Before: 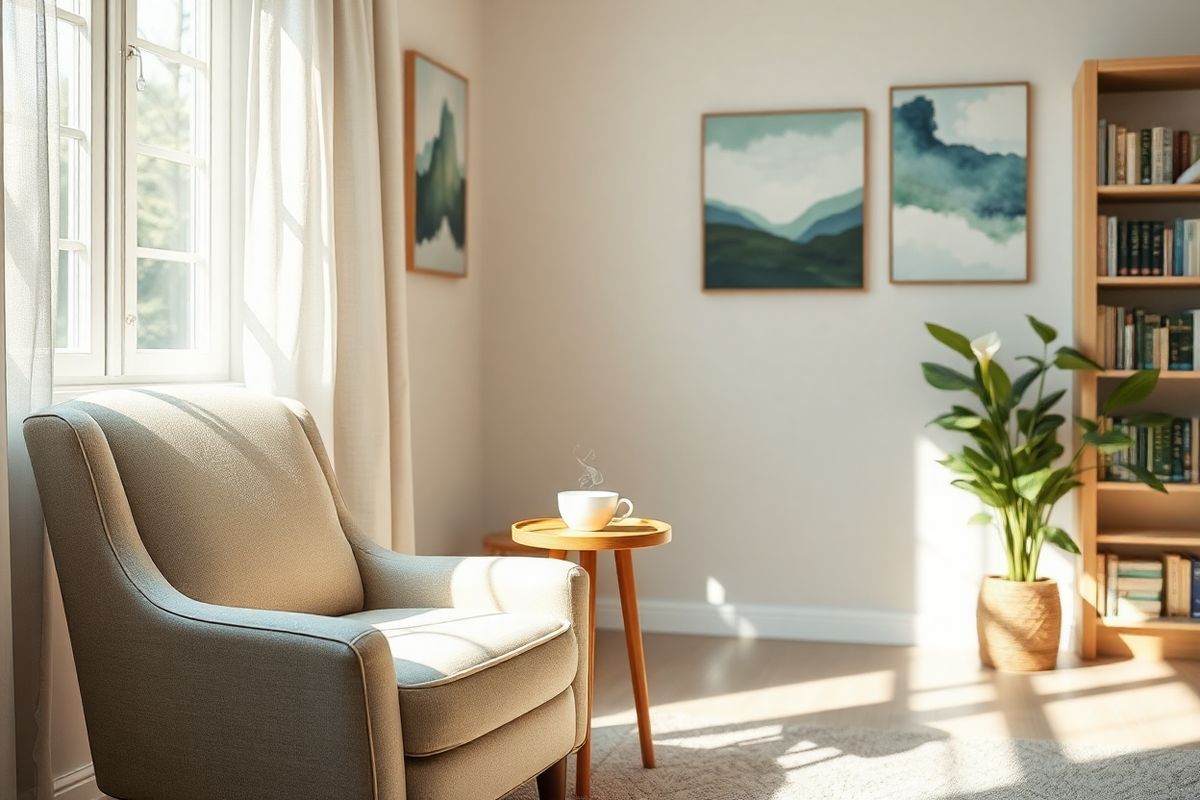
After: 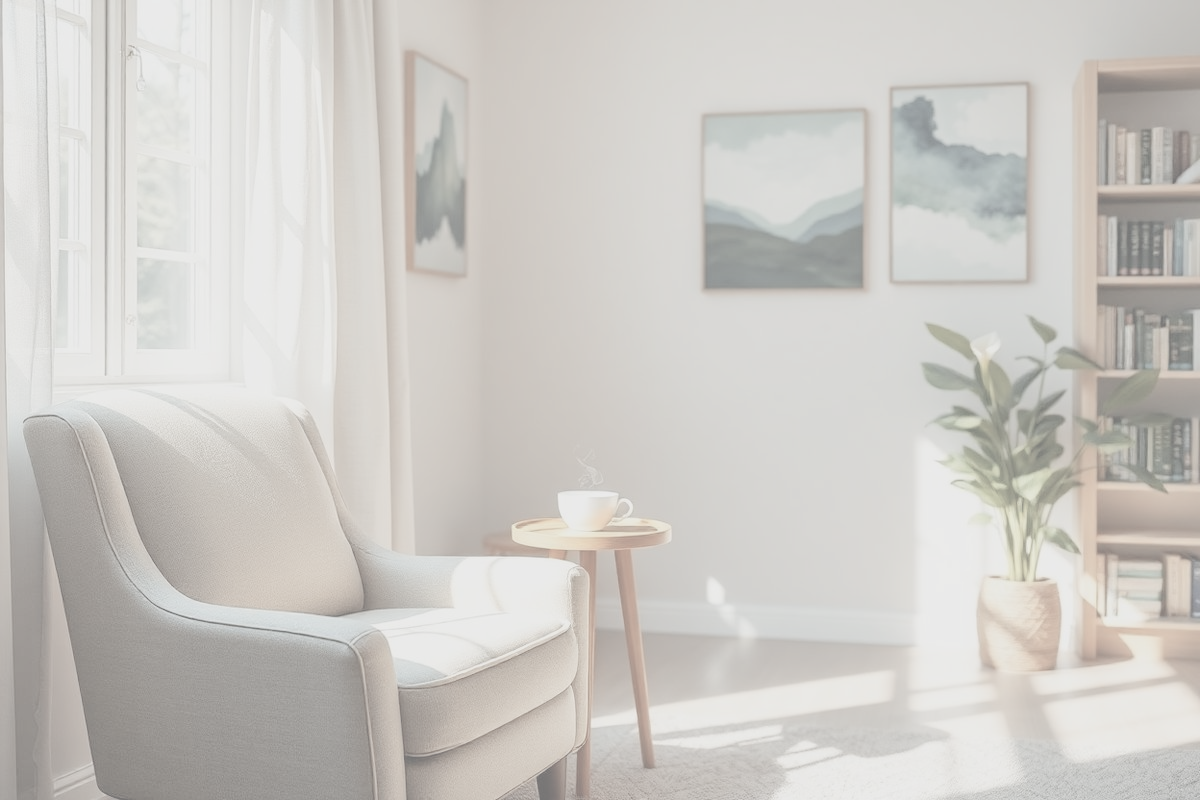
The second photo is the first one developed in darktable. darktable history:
contrast brightness saturation: contrast -0.331, brightness 0.742, saturation -0.781
